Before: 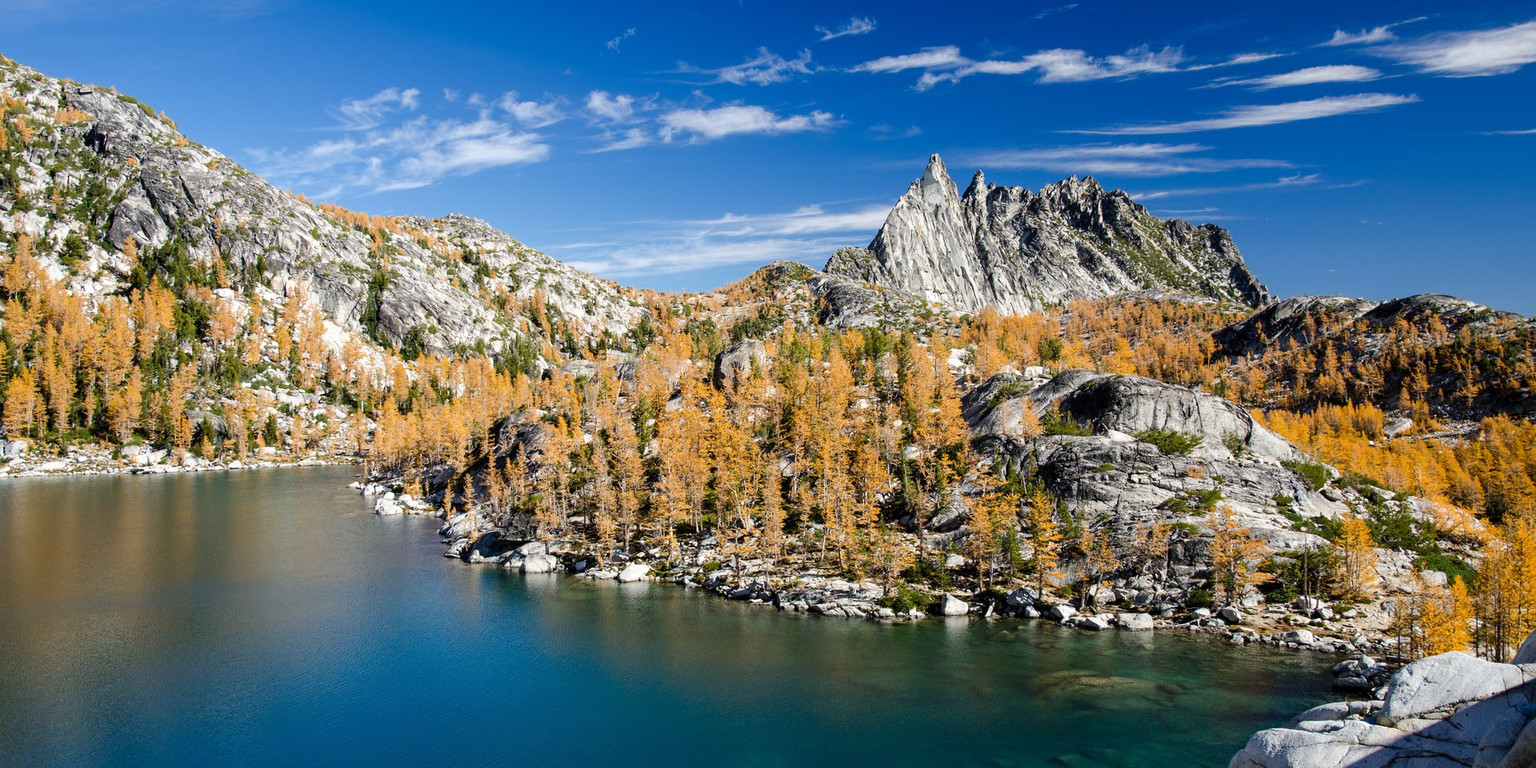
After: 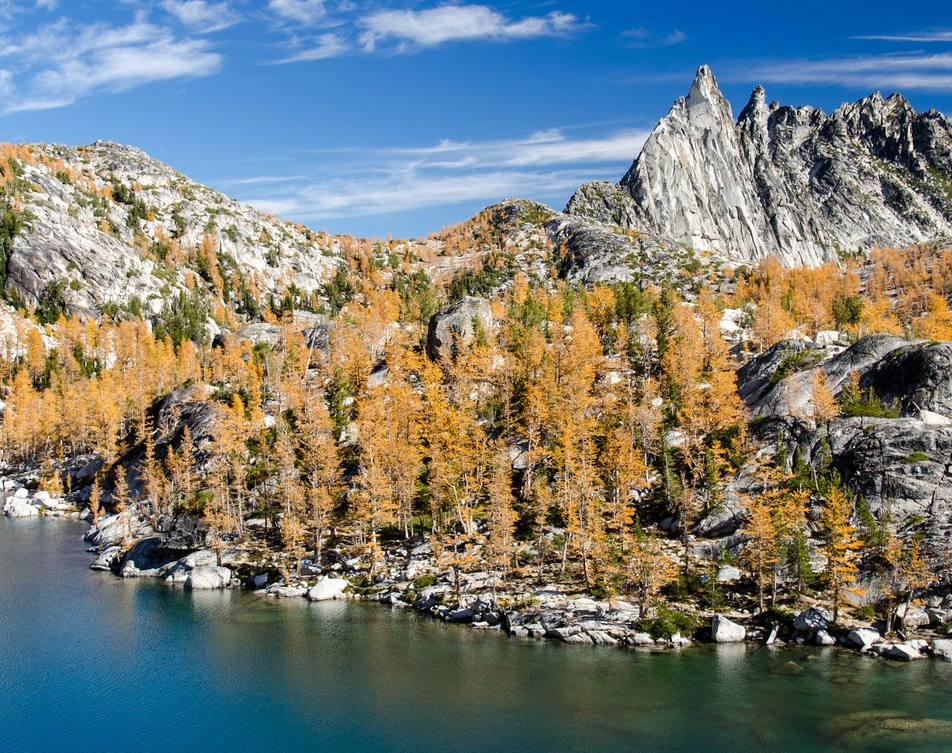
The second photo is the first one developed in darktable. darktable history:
crop and rotate: angle 0.017°, left 24.212%, top 13.21%, right 26.137%, bottom 8.239%
